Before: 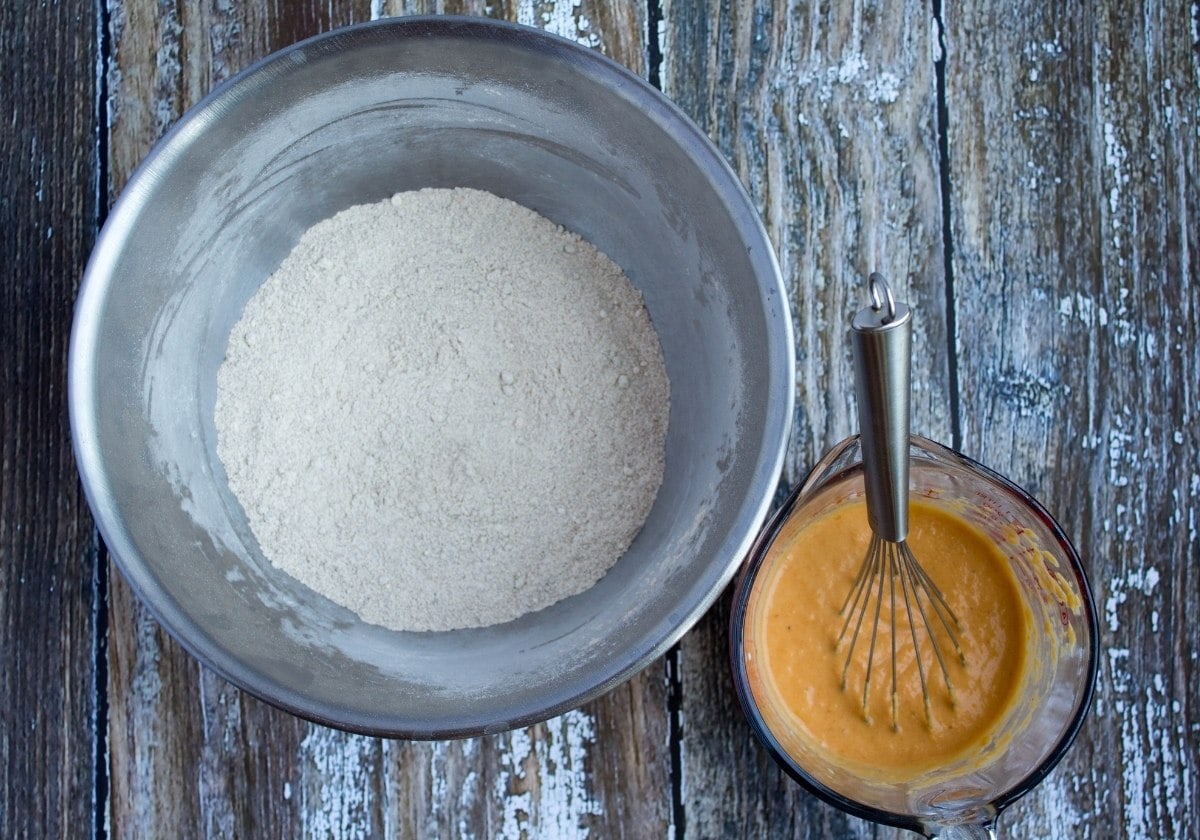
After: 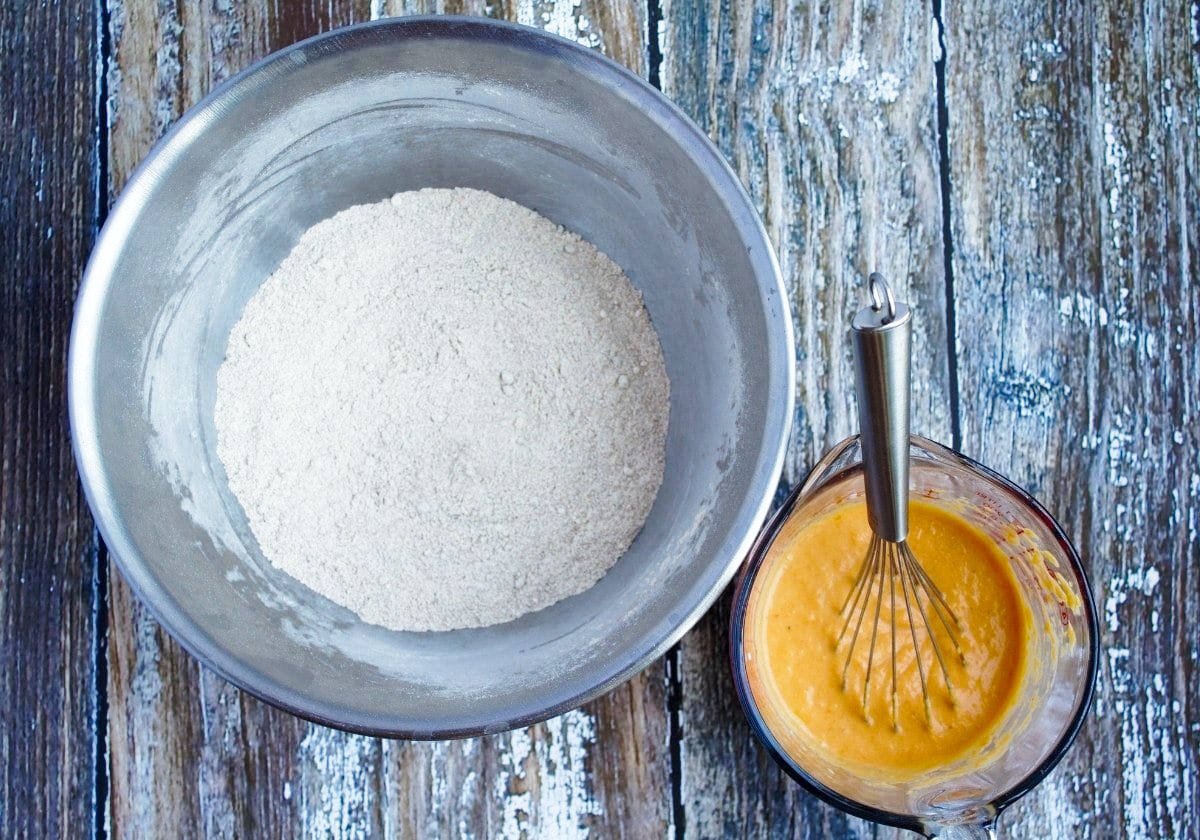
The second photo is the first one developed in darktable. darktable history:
shadows and highlights: on, module defaults
base curve: curves: ch0 [(0, 0) (0.036, 0.037) (0.121, 0.228) (0.46, 0.76) (0.859, 0.983) (1, 1)], preserve colors none
